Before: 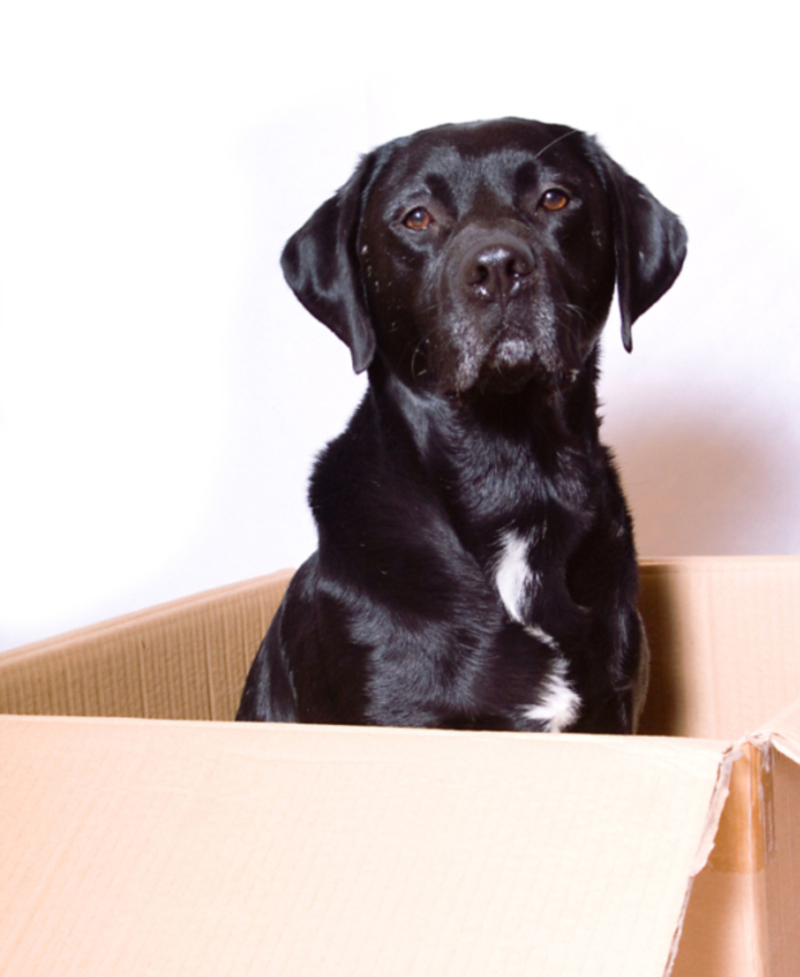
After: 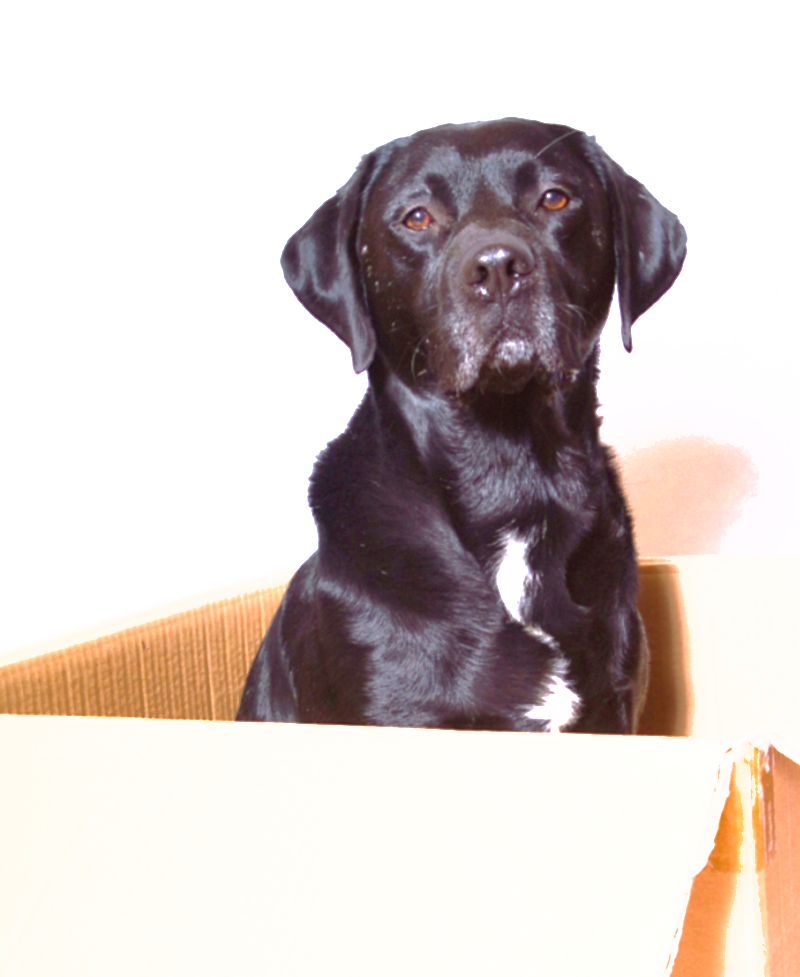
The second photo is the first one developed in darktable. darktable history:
shadows and highlights: on, module defaults
exposure: black level correction 0, exposure 1.1 EV, compensate highlight preservation false
